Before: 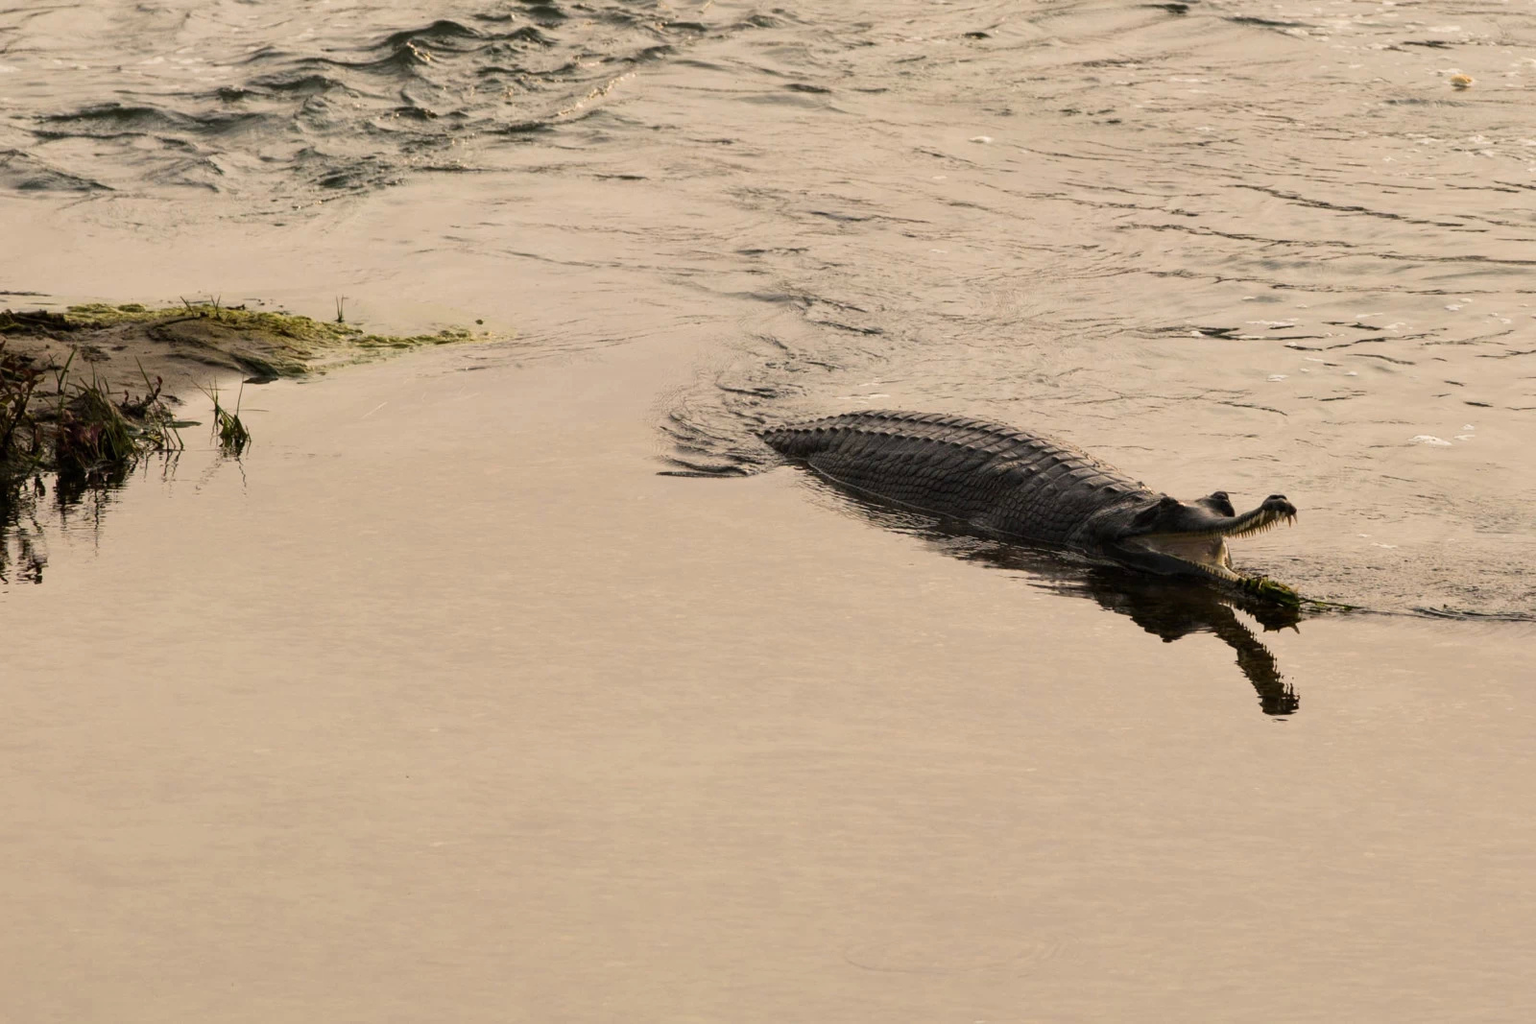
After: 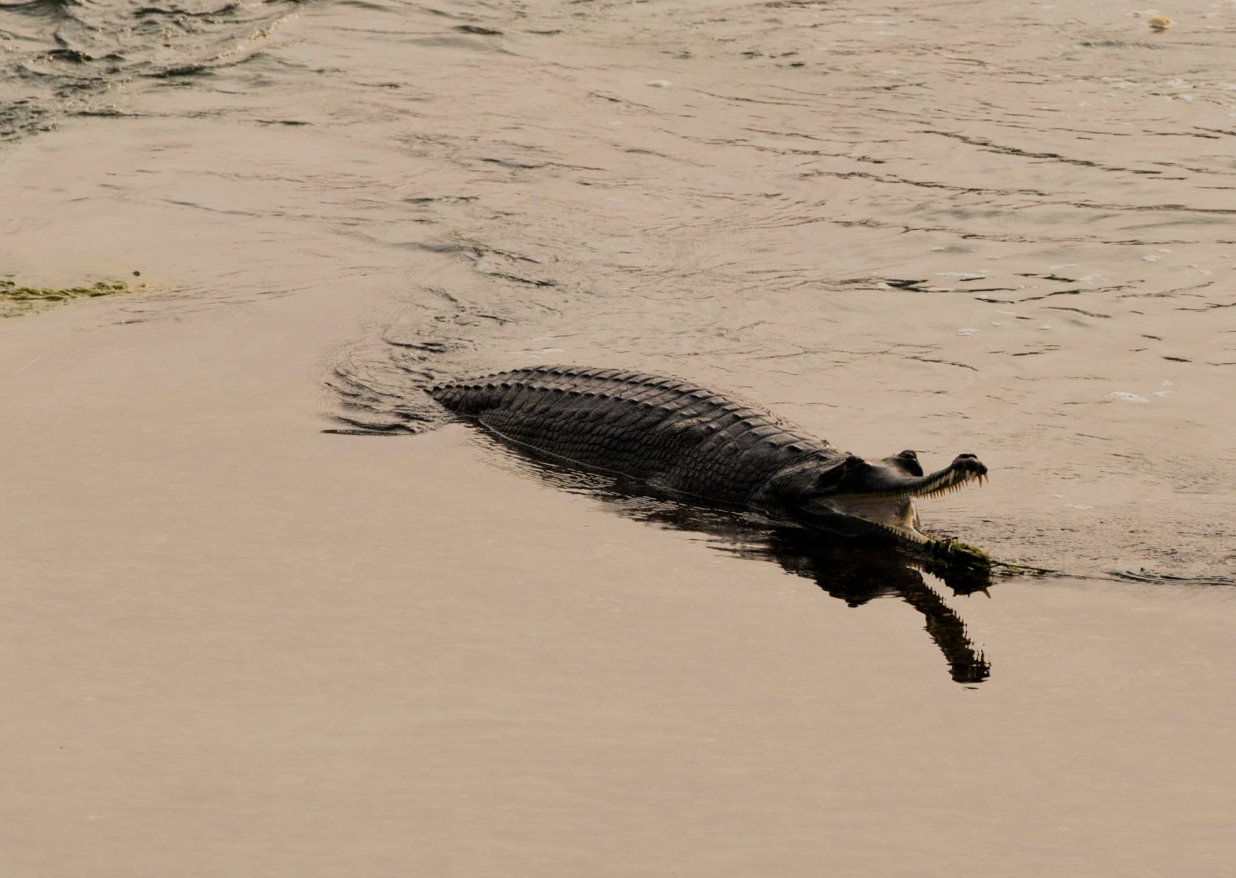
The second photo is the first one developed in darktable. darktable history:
crop: left 22.729%, top 5.819%, bottom 11.834%
filmic rgb: black relative exposure -7.65 EV, white relative exposure 4.56 EV, hardness 3.61
tone equalizer: on, module defaults
